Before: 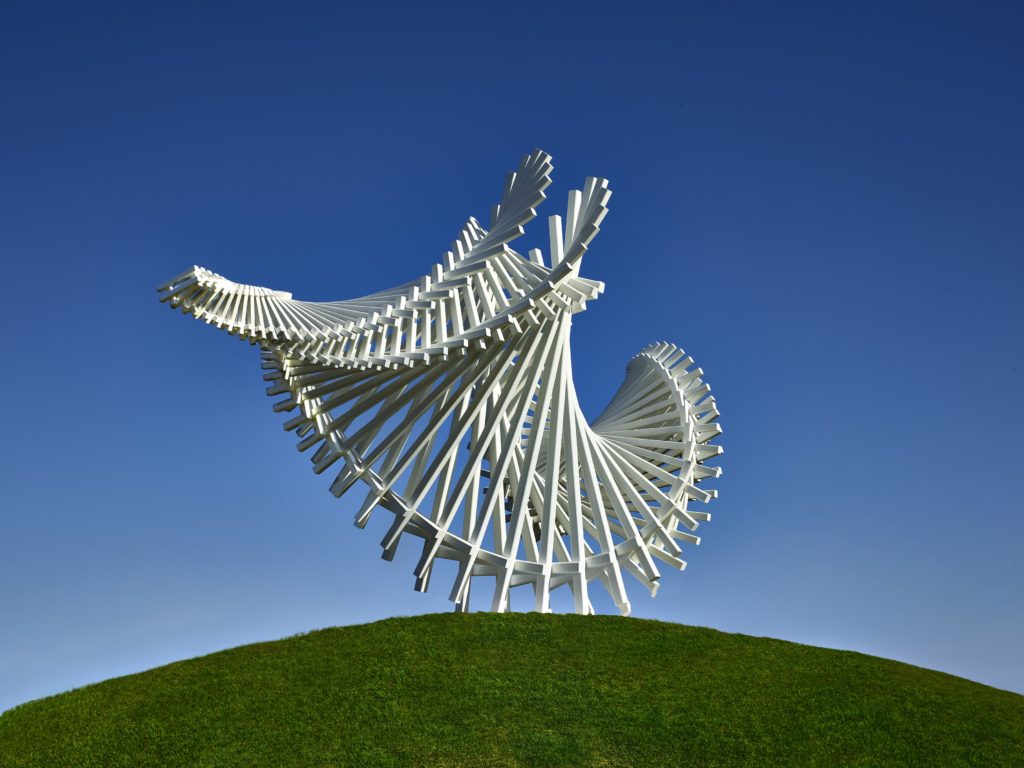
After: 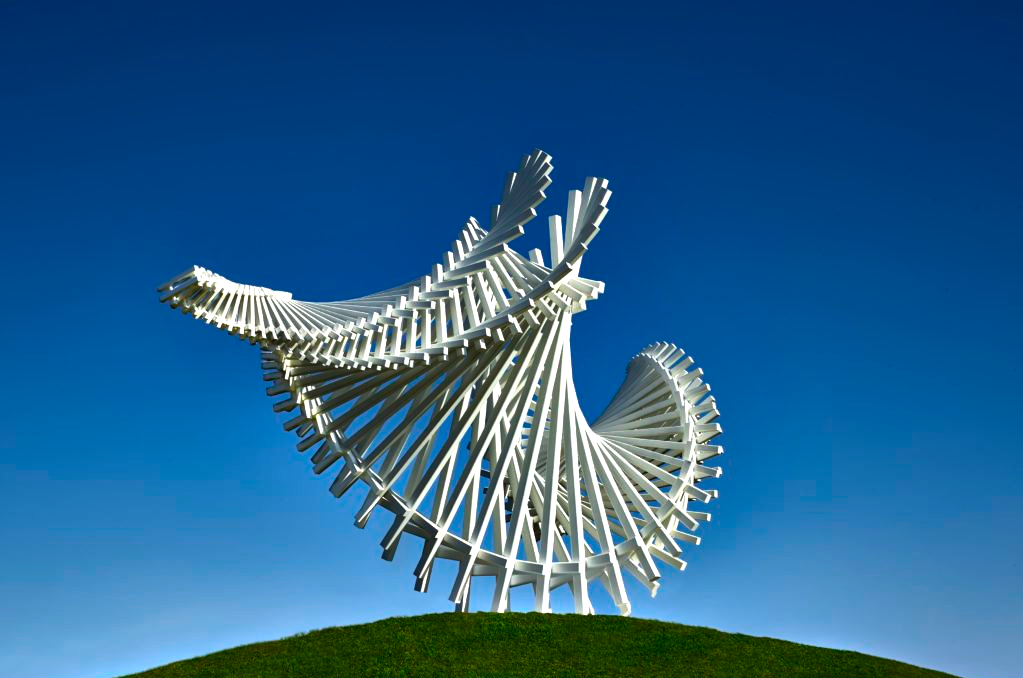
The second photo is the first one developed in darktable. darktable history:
color balance rgb: perceptual saturation grading › global saturation -0.109%, perceptual brilliance grading › global brilliance 15.414%, perceptual brilliance grading › shadows -35.38%, global vibrance 32.647%
crop and rotate: top 0%, bottom 11.593%
